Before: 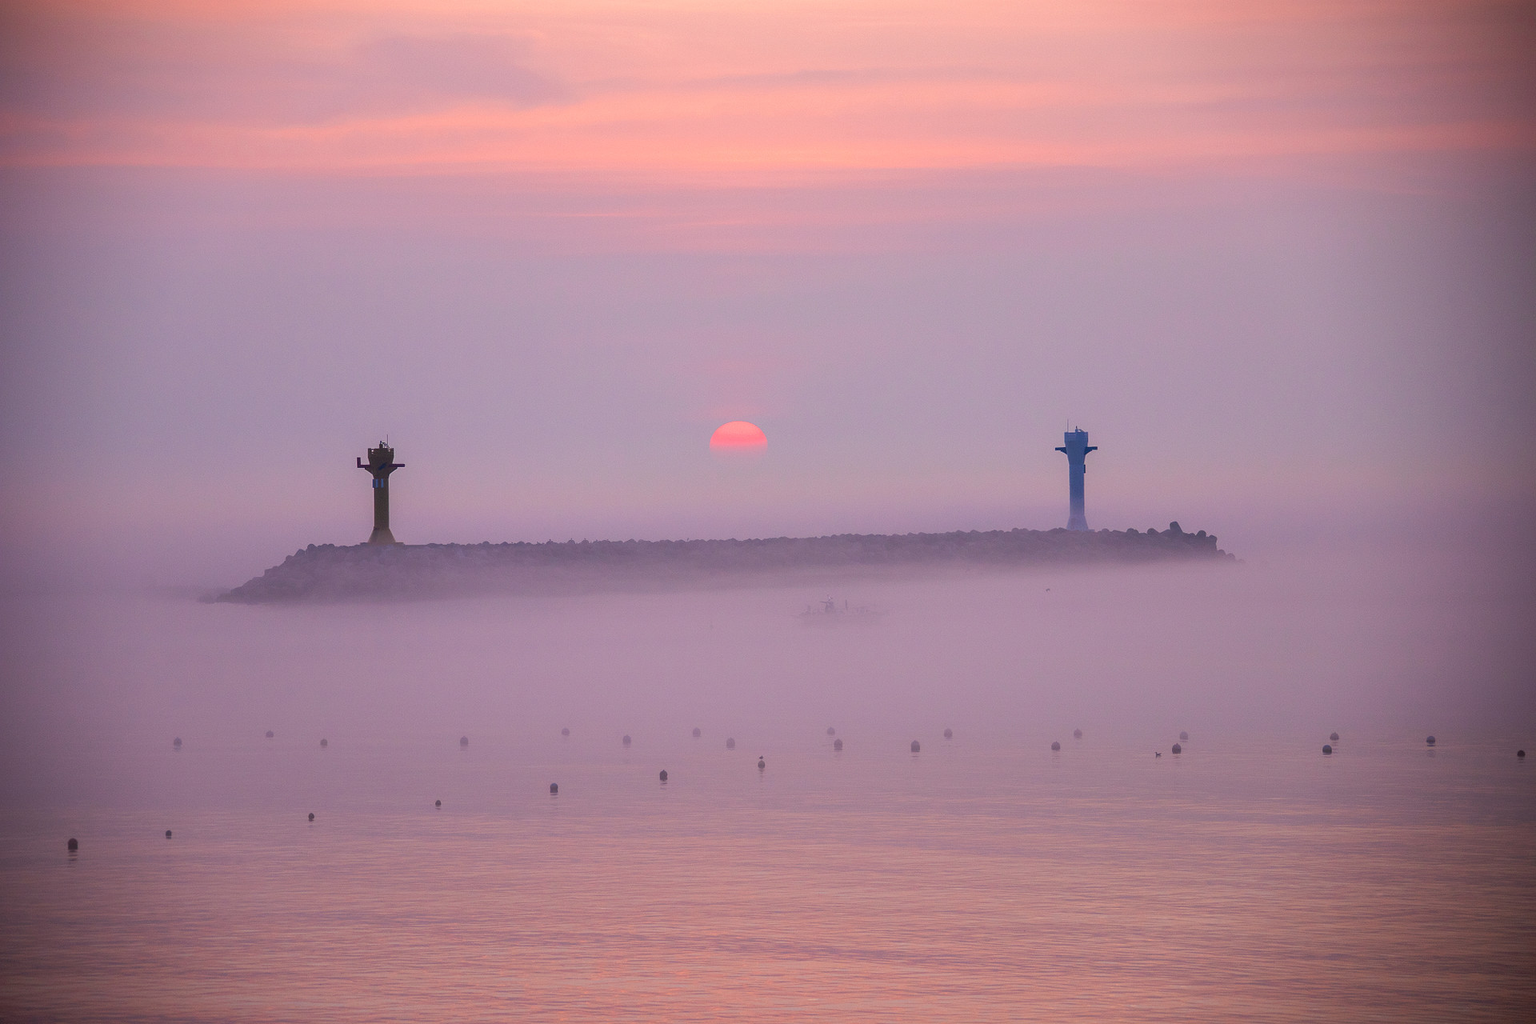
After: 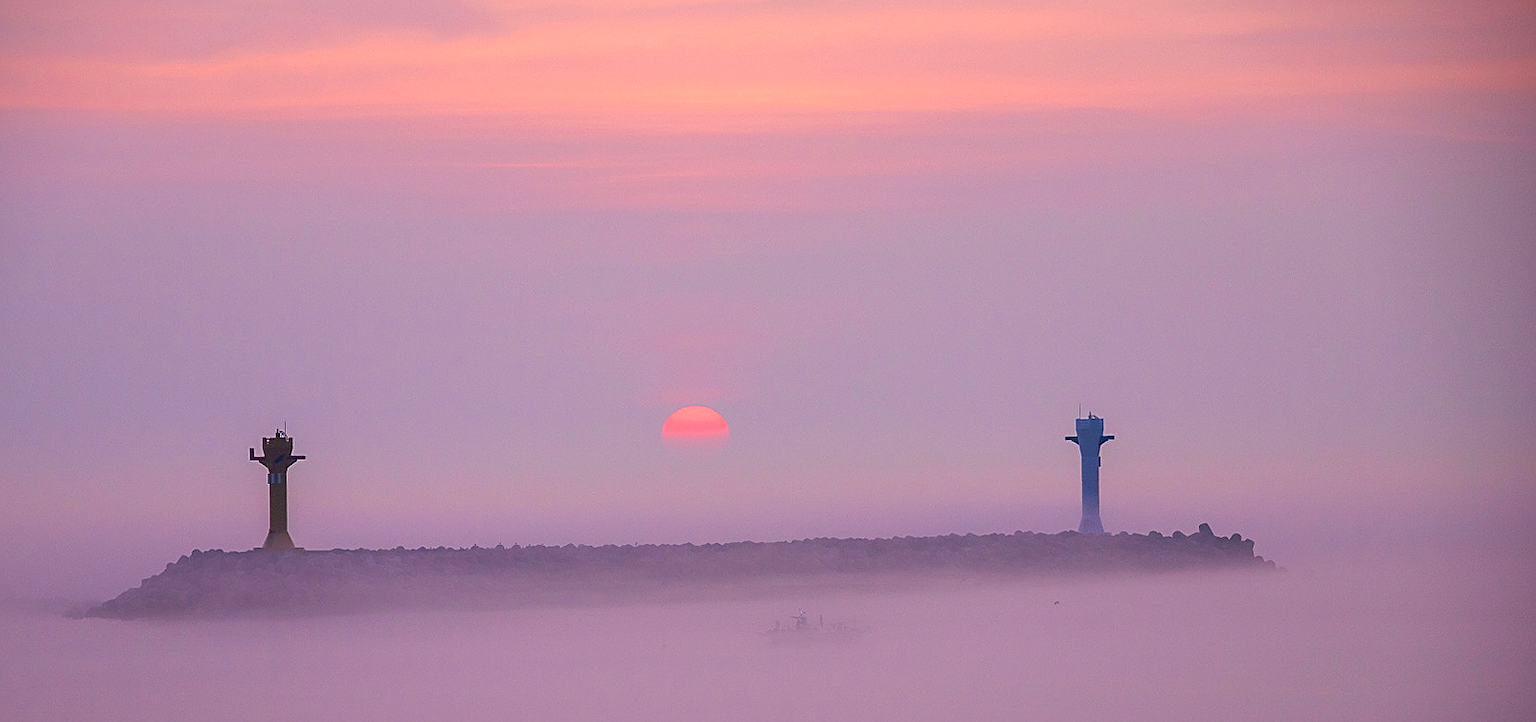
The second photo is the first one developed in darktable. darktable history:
sharpen: amount 0.6
crop and rotate: left 9.345%, top 7.22%, right 4.982%, bottom 32.331%
velvia: on, module defaults
